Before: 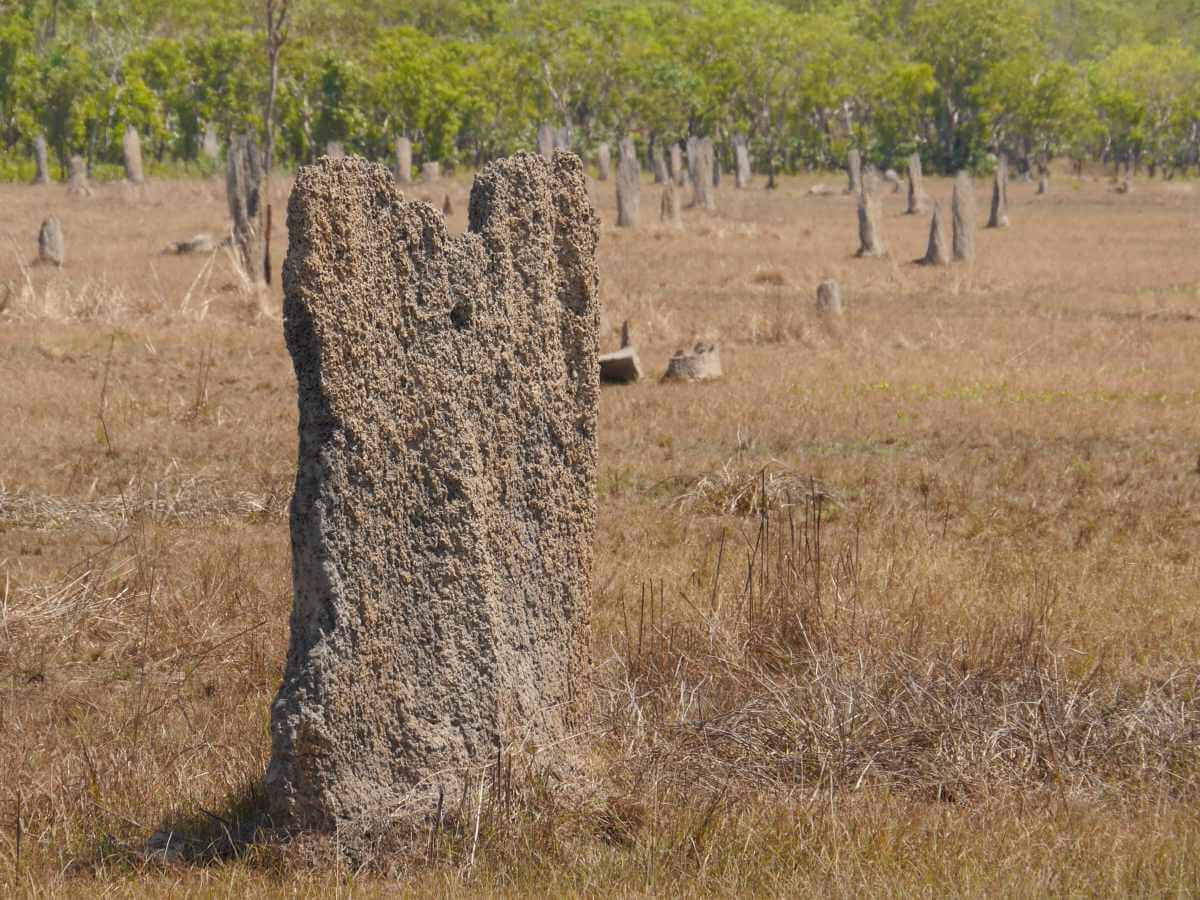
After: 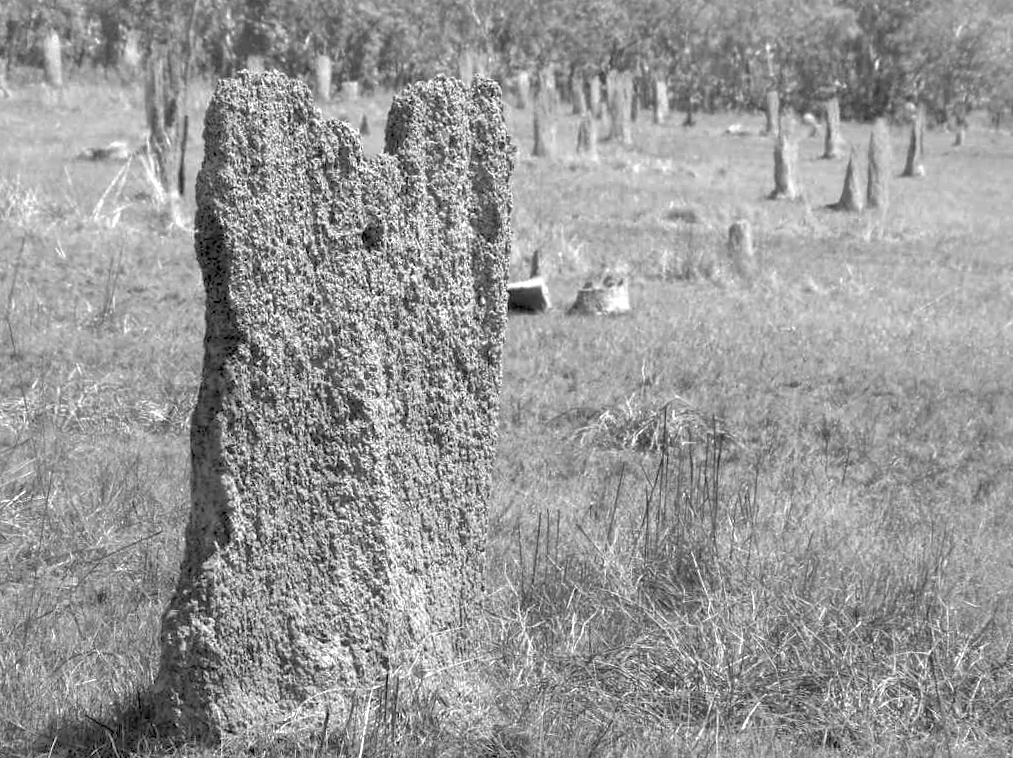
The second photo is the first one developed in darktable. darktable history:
crop and rotate: angle -3.01°, left 5.165%, top 5.222%, right 4.621%, bottom 4.741%
exposure: black level correction 0.011, exposure 1.082 EV, compensate exposure bias true, compensate highlight preservation false
shadows and highlights: on, module defaults
color calibration: output gray [0.267, 0.423, 0.267, 0], illuminant as shot in camera, x 0.358, y 0.373, temperature 4628.91 K
